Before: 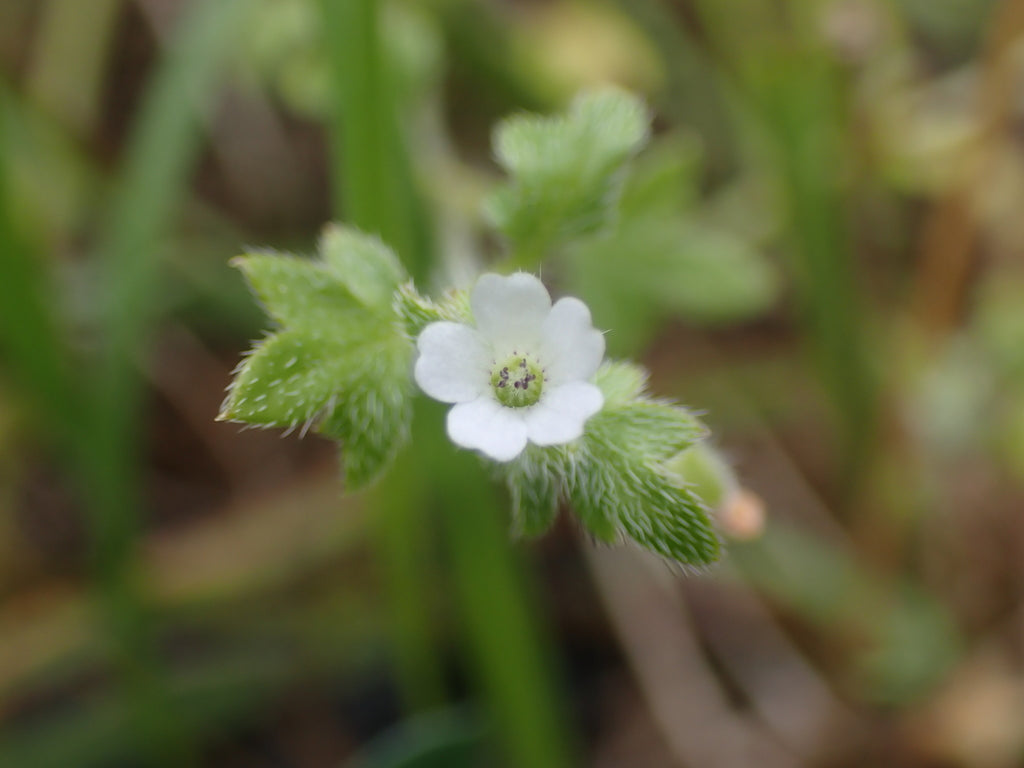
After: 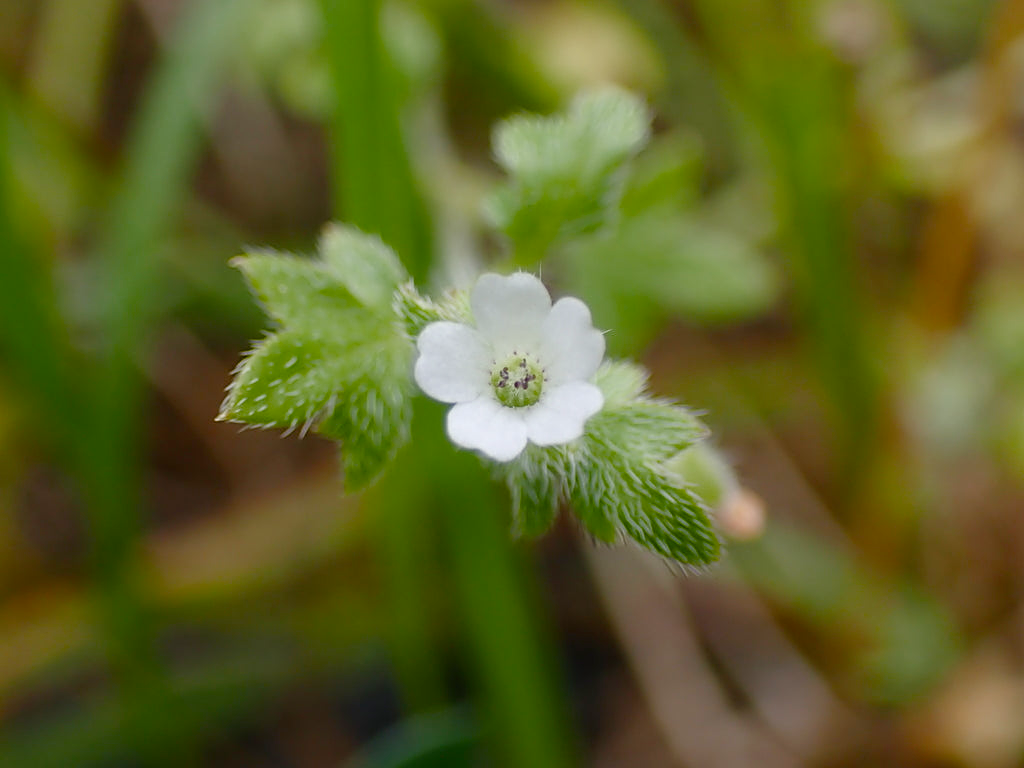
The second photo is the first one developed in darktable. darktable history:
sharpen: amount 0.481
color balance rgb: perceptual saturation grading › global saturation 0.678%, perceptual saturation grading › highlights -29.548%, perceptual saturation grading › mid-tones 29.813%, perceptual saturation grading › shadows 60.214%
